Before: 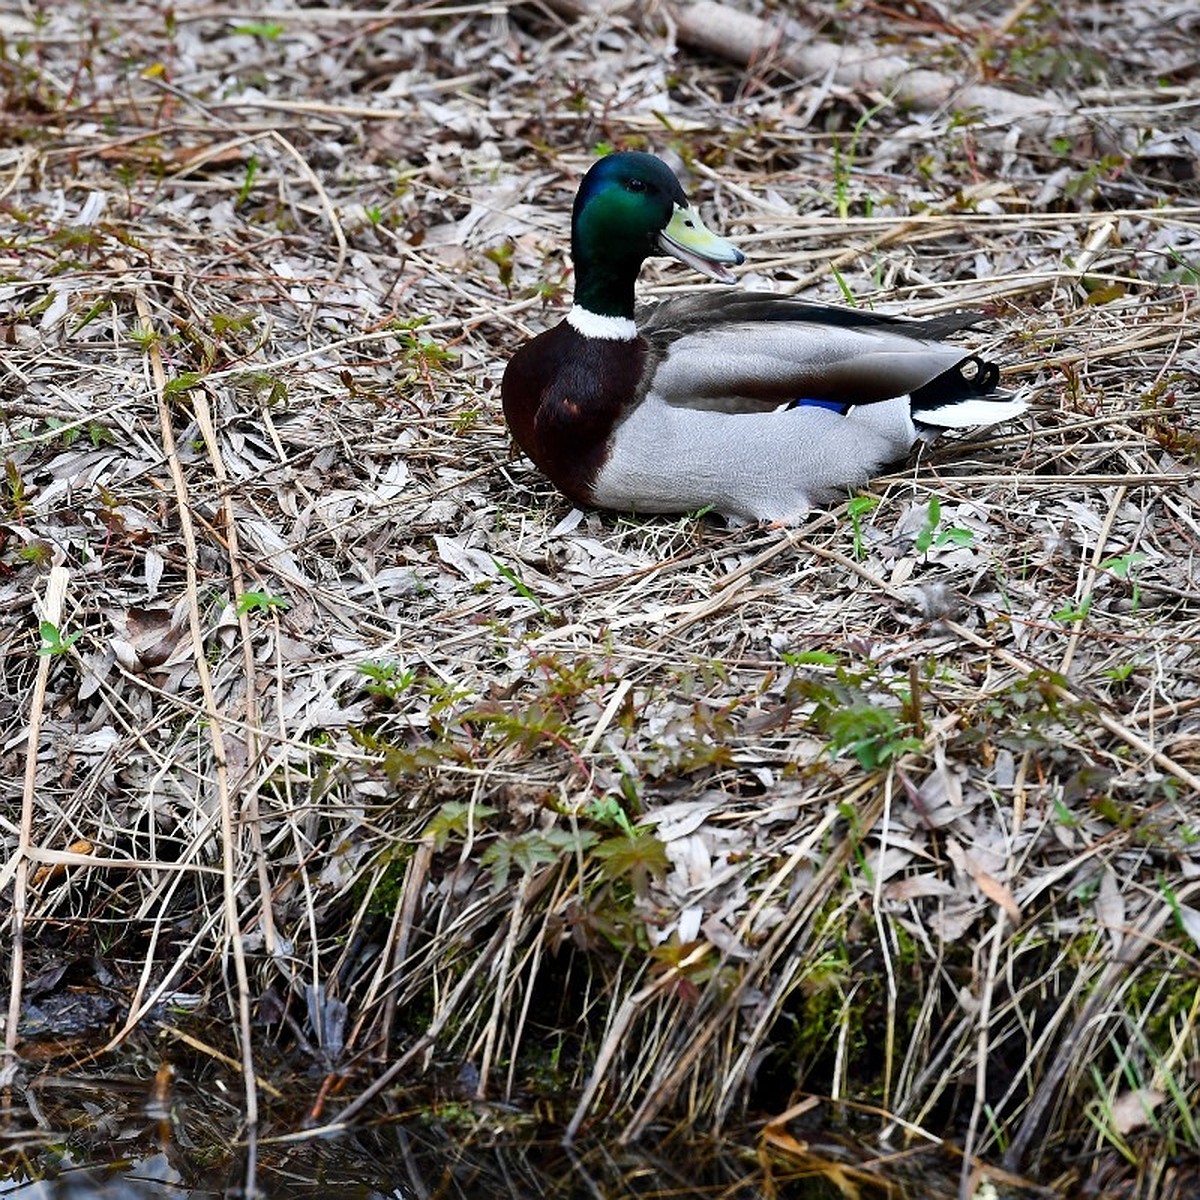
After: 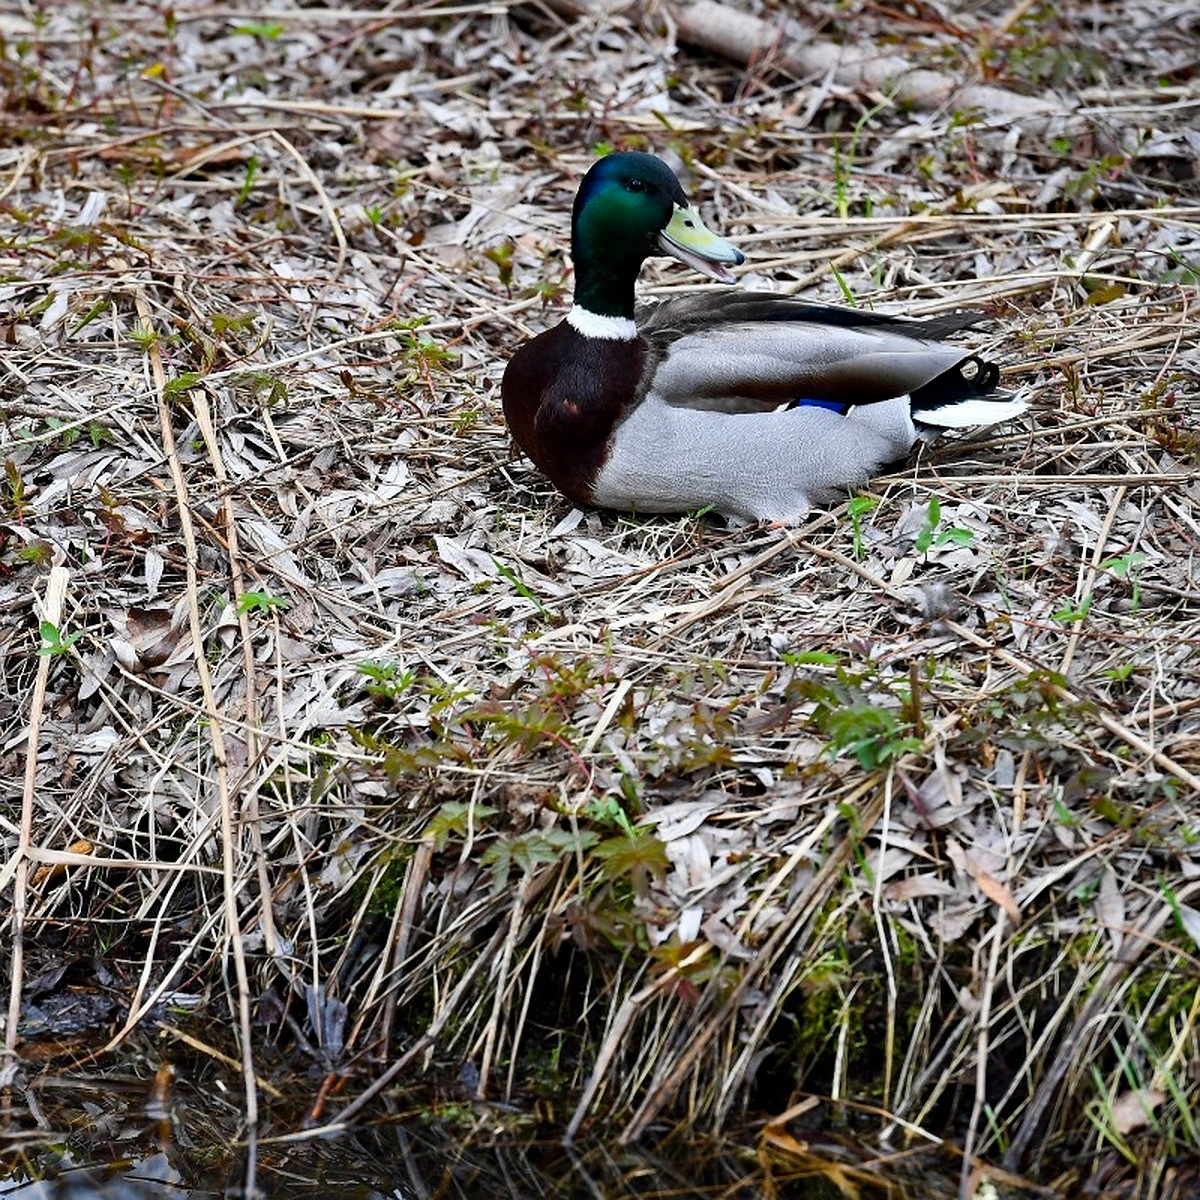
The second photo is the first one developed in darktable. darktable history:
haze removal: compatibility mode true, adaptive false
exposure: exposure -0.021 EV, compensate highlight preservation false
